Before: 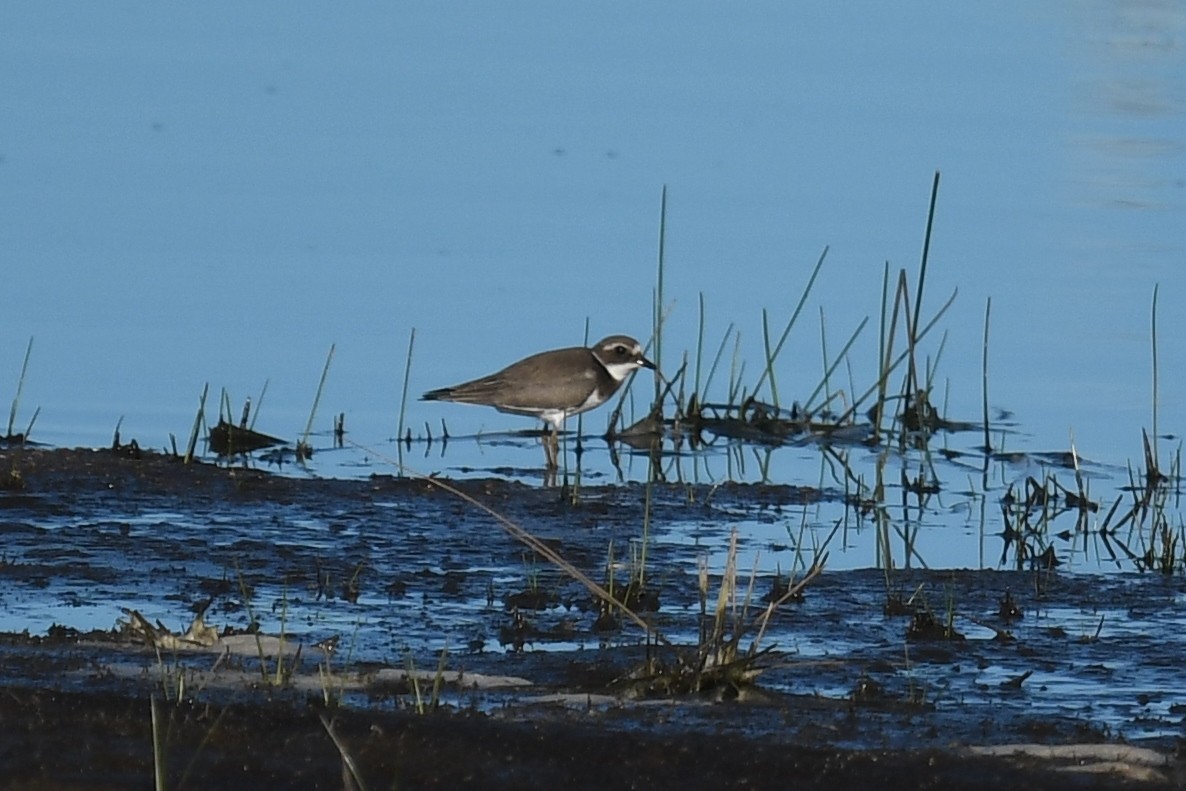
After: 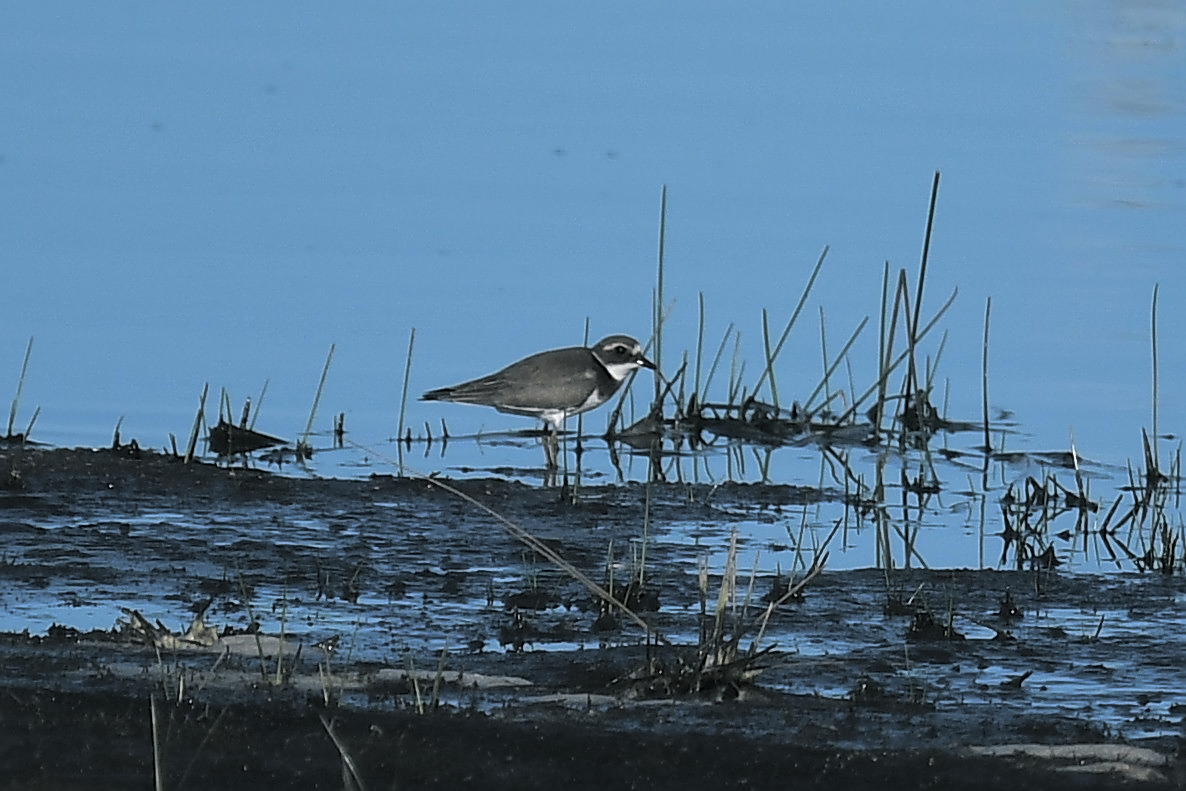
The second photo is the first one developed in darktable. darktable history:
sharpen: on, module defaults
white balance: red 0.974, blue 1.044
split-toning: shadows › hue 201.6°, shadows › saturation 0.16, highlights › hue 50.4°, highlights › saturation 0.2, balance -49.9
